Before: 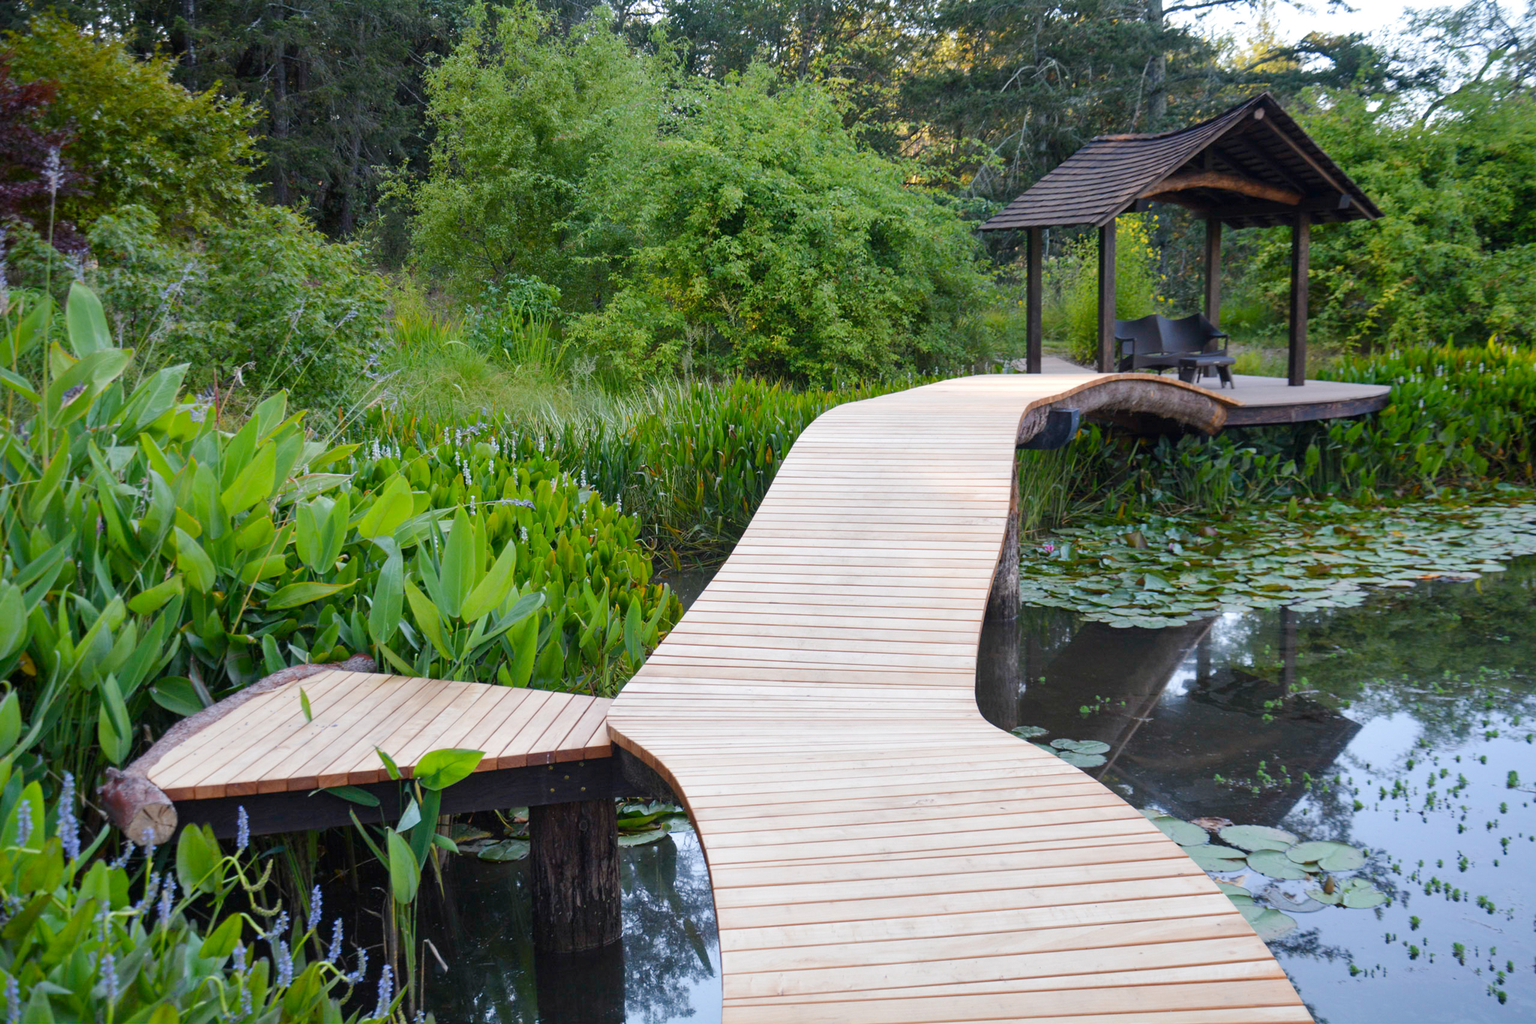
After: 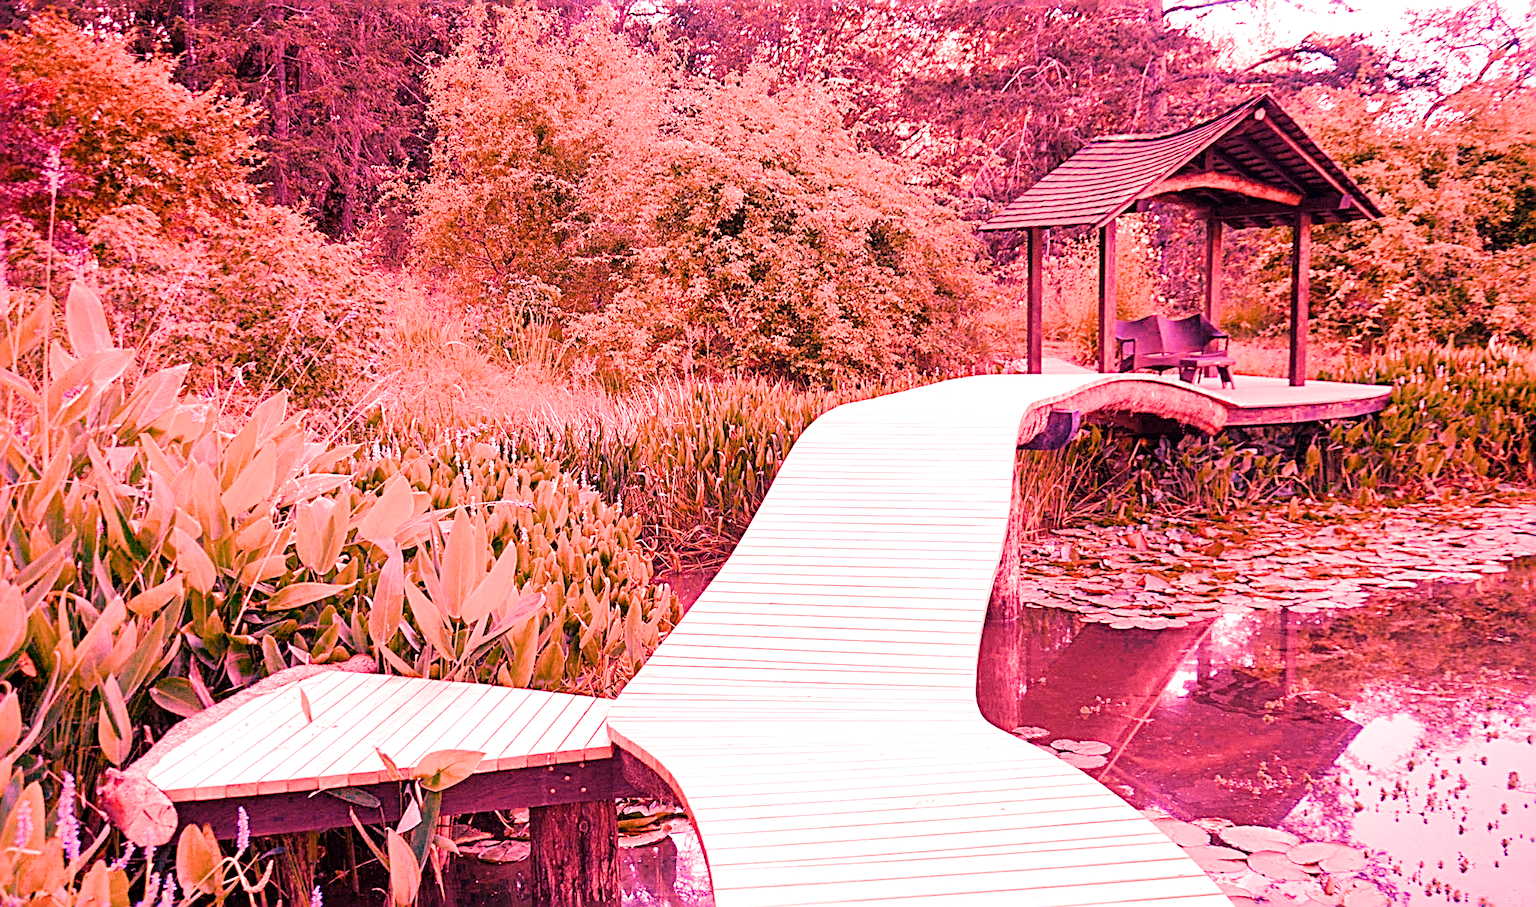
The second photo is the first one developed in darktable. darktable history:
sharpen: radius 3.025, amount 0.757
white balance: red 4.26, blue 1.802
filmic rgb: black relative exposure -7.65 EV, white relative exposure 4.56 EV, hardness 3.61
crop and rotate: top 0%, bottom 11.49%
